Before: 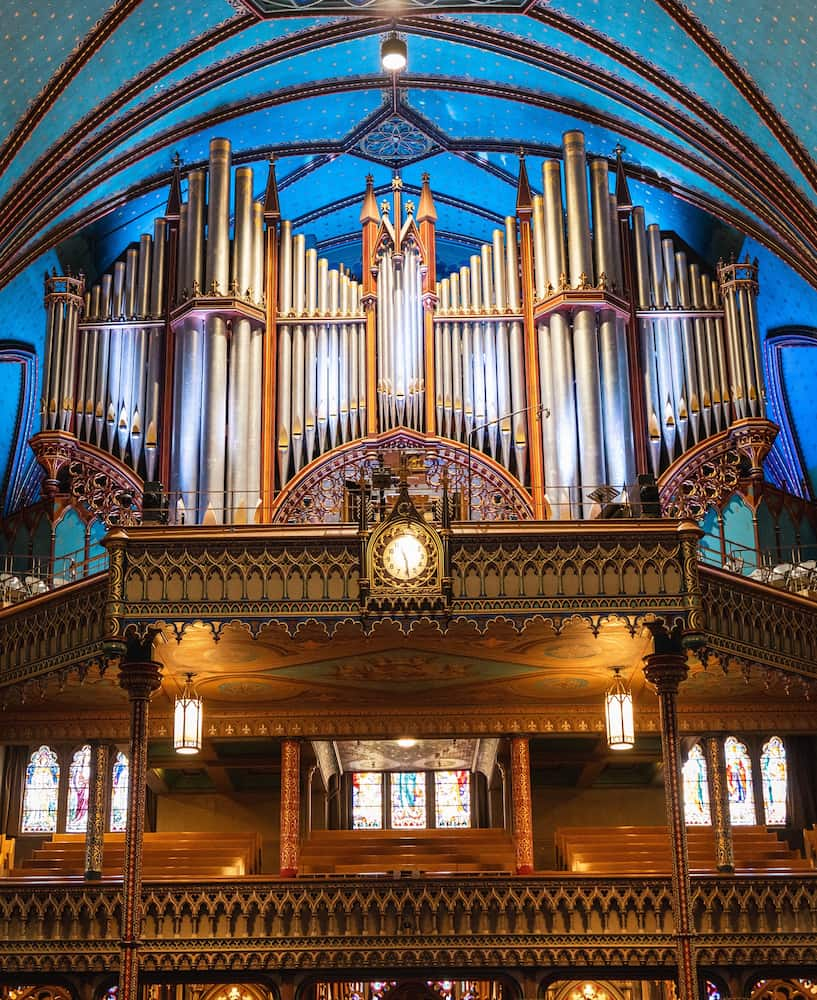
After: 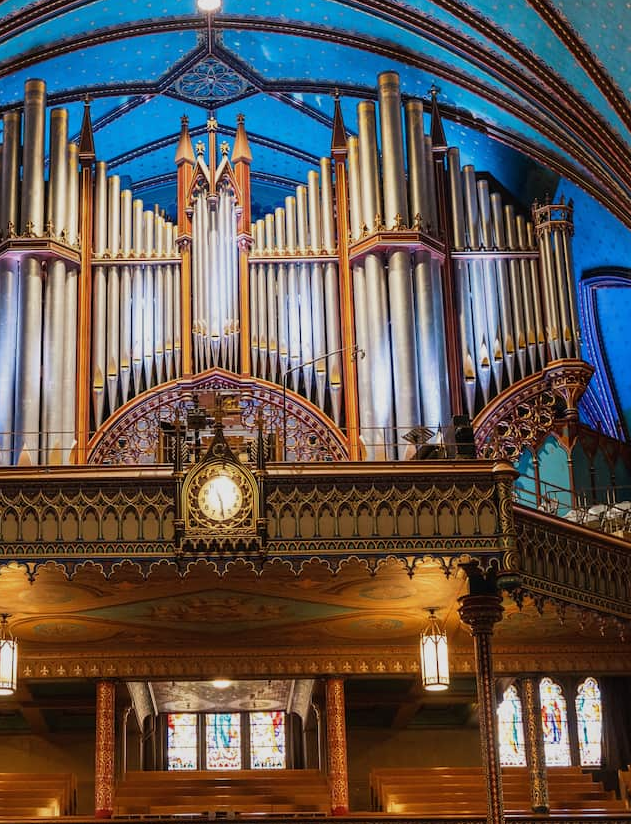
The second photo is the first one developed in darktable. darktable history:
exposure: exposure -0.343 EV, compensate exposure bias true, compensate highlight preservation false
crop: left 22.753%, top 5.912%, bottom 11.621%
